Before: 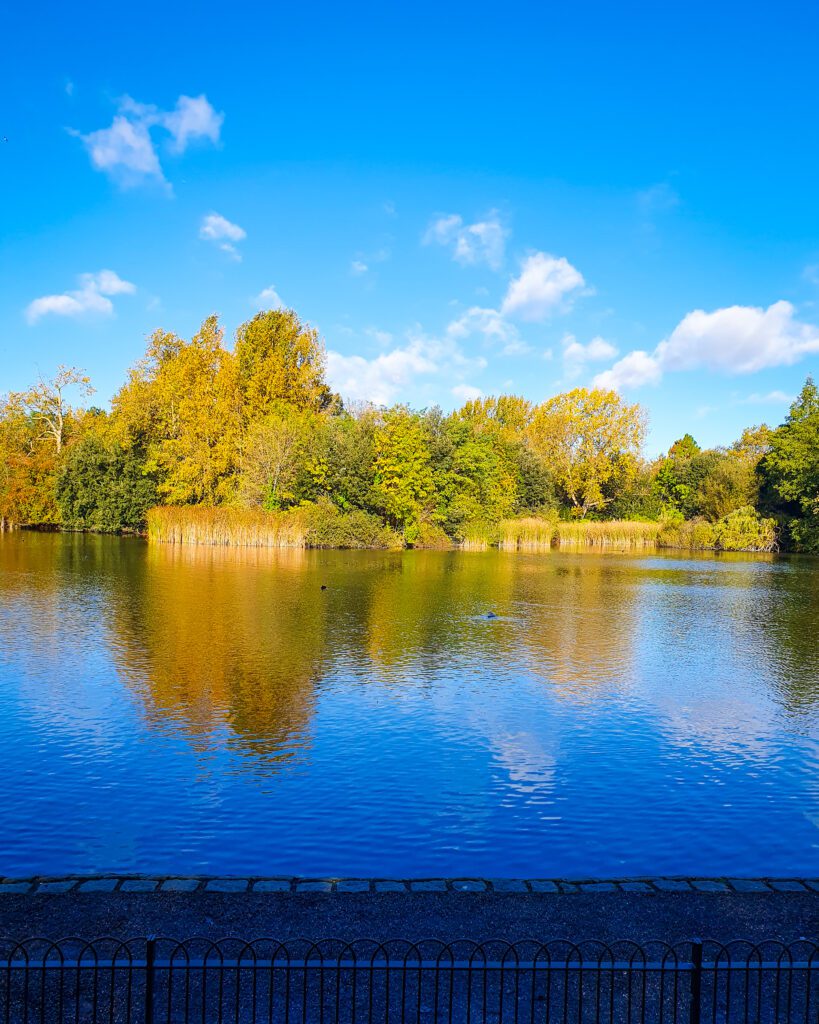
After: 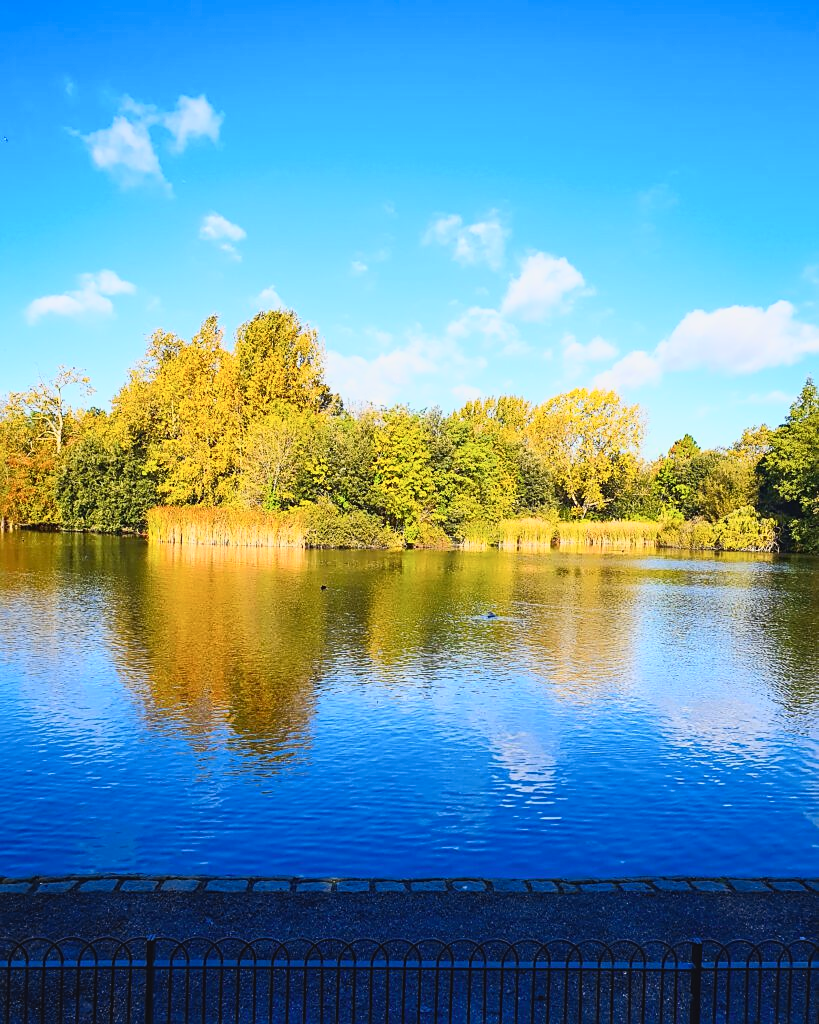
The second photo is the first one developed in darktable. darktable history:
sharpen: radius 1.864, amount 0.398, threshold 1.271
tone curve: curves: ch0 [(0, 0.038) (0.193, 0.212) (0.461, 0.502) (0.629, 0.731) (0.838, 0.916) (1, 0.967)]; ch1 [(0, 0) (0.35, 0.356) (0.45, 0.453) (0.504, 0.503) (0.532, 0.524) (0.558, 0.559) (0.735, 0.762) (1, 1)]; ch2 [(0, 0) (0.281, 0.266) (0.456, 0.469) (0.5, 0.5) (0.533, 0.545) (0.606, 0.607) (0.646, 0.654) (1, 1)], color space Lab, independent channels, preserve colors none
